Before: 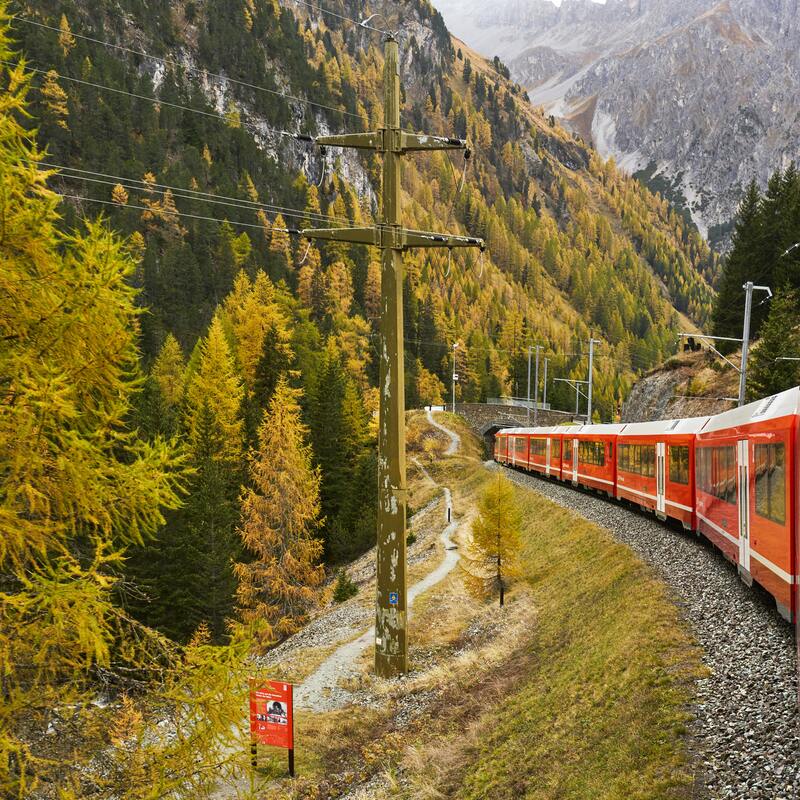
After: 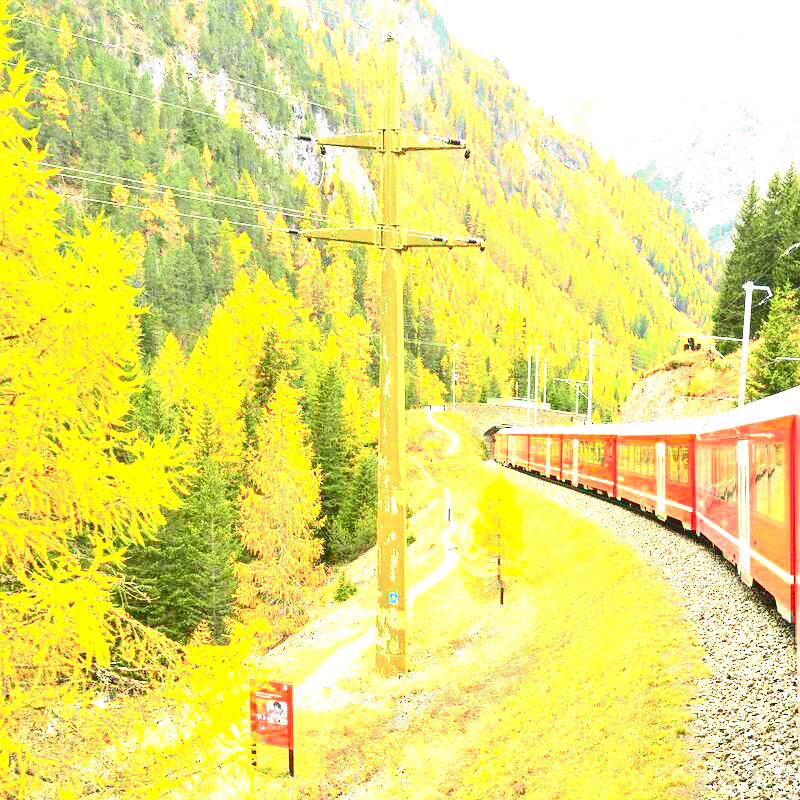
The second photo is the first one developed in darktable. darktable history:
tone curve: curves: ch0 [(0, 0.003) (0.044, 0.025) (0.12, 0.089) (0.197, 0.168) (0.281, 0.273) (0.468, 0.548) (0.583, 0.691) (0.701, 0.815) (0.86, 0.922) (1, 0.982)]; ch1 [(0, 0) (0.232, 0.214) (0.404, 0.376) (0.461, 0.425) (0.493, 0.481) (0.501, 0.5) (0.517, 0.524) (0.55, 0.585) (0.598, 0.651) (0.671, 0.735) (0.796, 0.85) (1, 1)]; ch2 [(0, 0) (0.249, 0.216) (0.357, 0.317) (0.448, 0.432) (0.478, 0.492) (0.498, 0.499) (0.517, 0.527) (0.537, 0.564) (0.569, 0.617) (0.61, 0.659) (0.706, 0.75) (0.808, 0.809) (0.991, 0.968)], color space Lab, independent channels, preserve colors none
exposure: exposure 3 EV, compensate highlight preservation false
